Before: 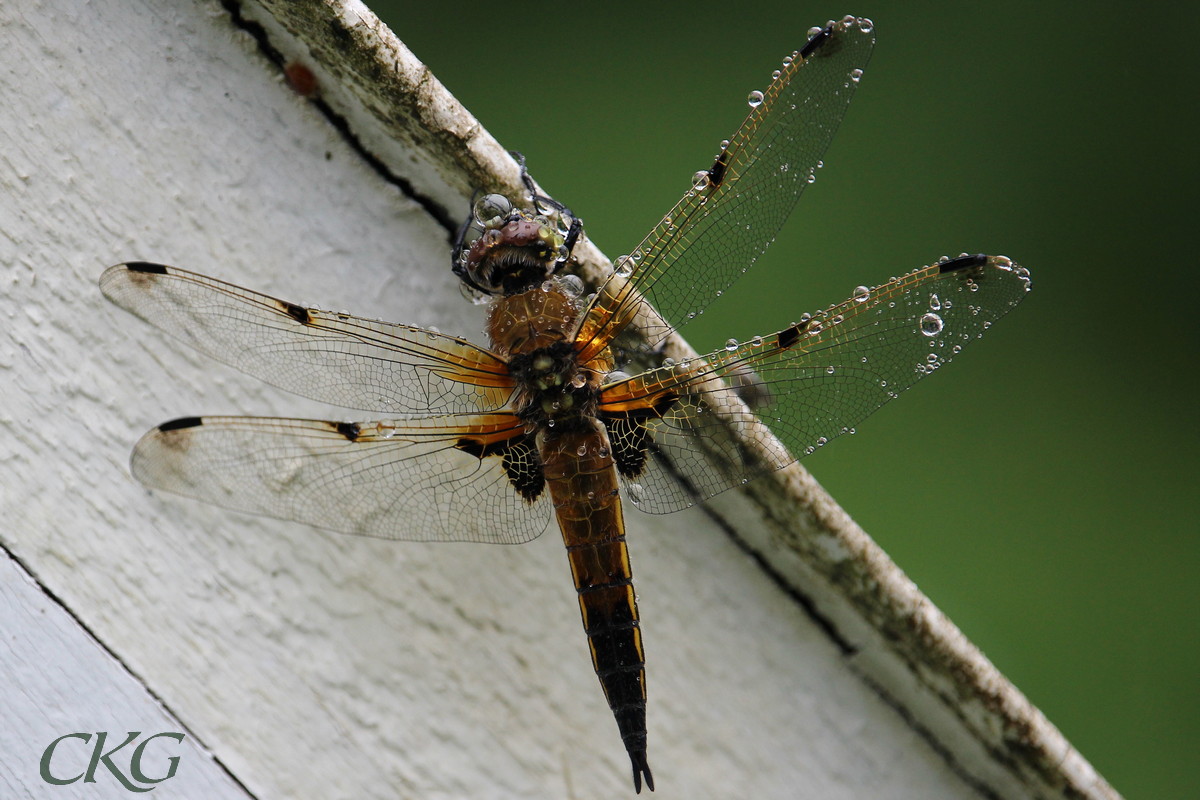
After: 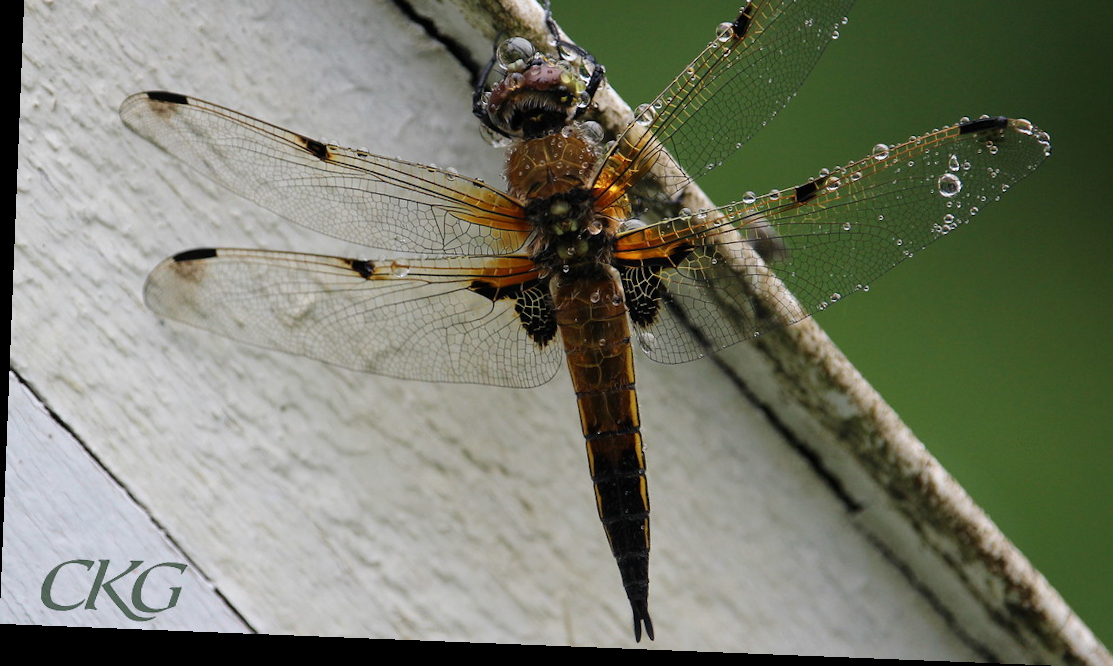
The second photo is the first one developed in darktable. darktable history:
rotate and perspective: rotation 2.27°, automatic cropping off
crop: top 20.916%, right 9.437%, bottom 0.316%
white balance: emerald 1
